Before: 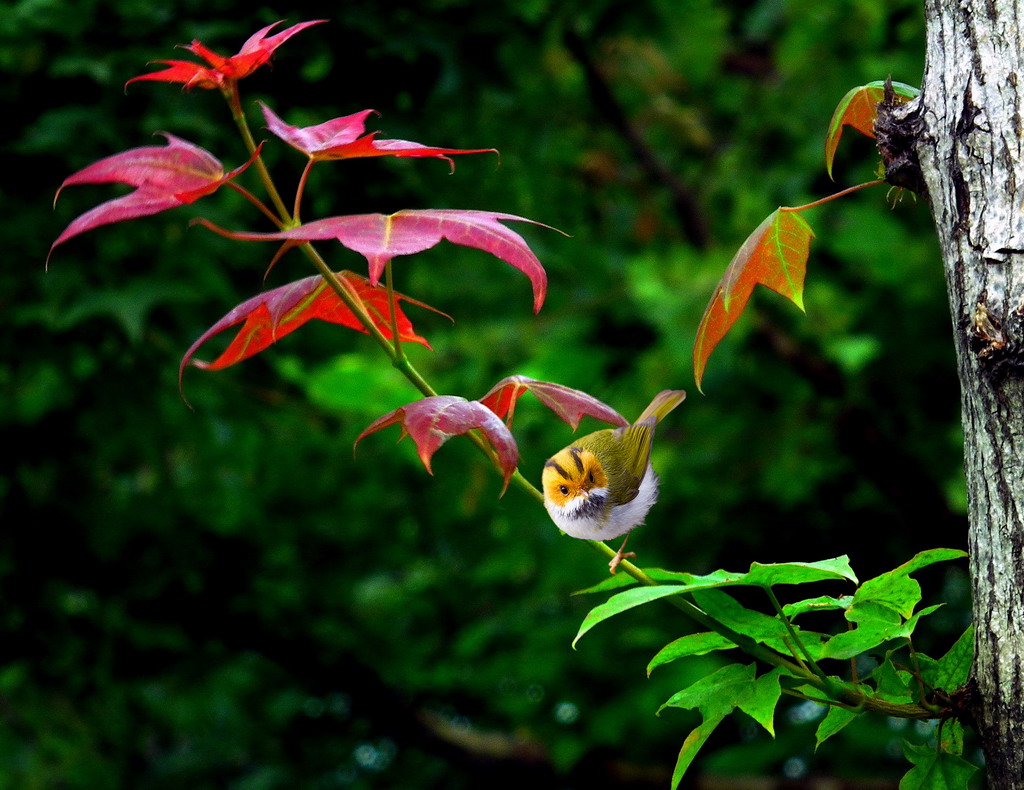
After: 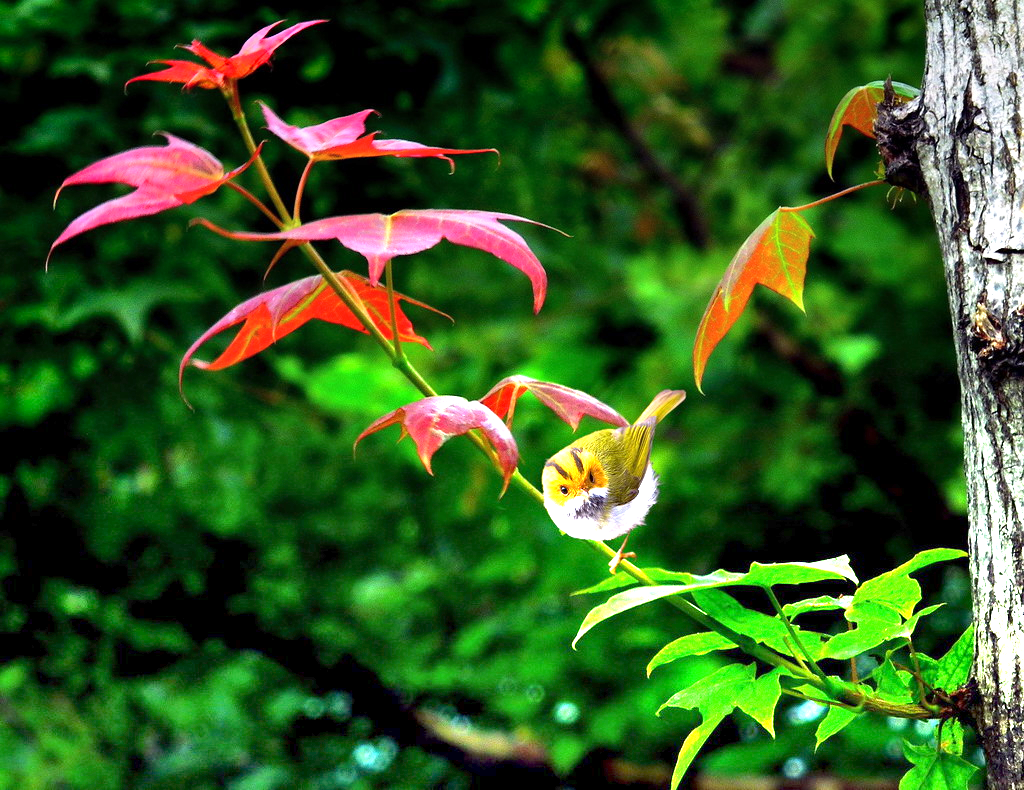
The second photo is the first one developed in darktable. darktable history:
graduated density: density -3.9 EV
shadows and highlights: soften with gaussian
